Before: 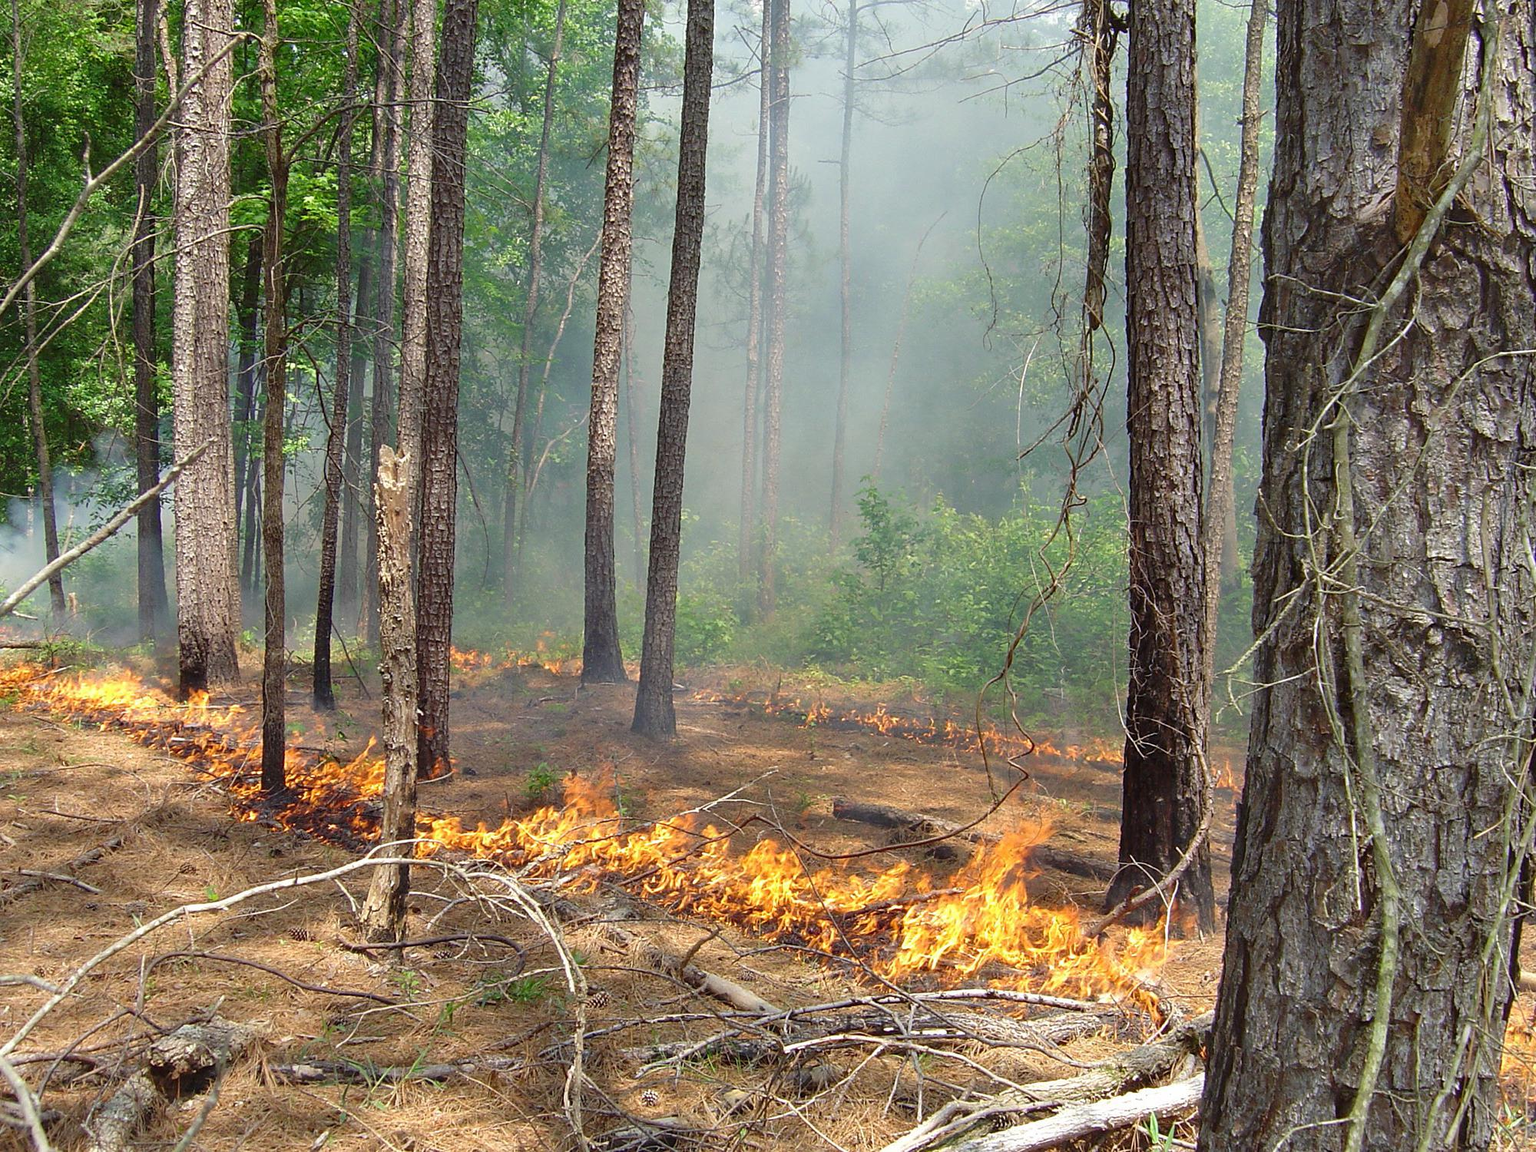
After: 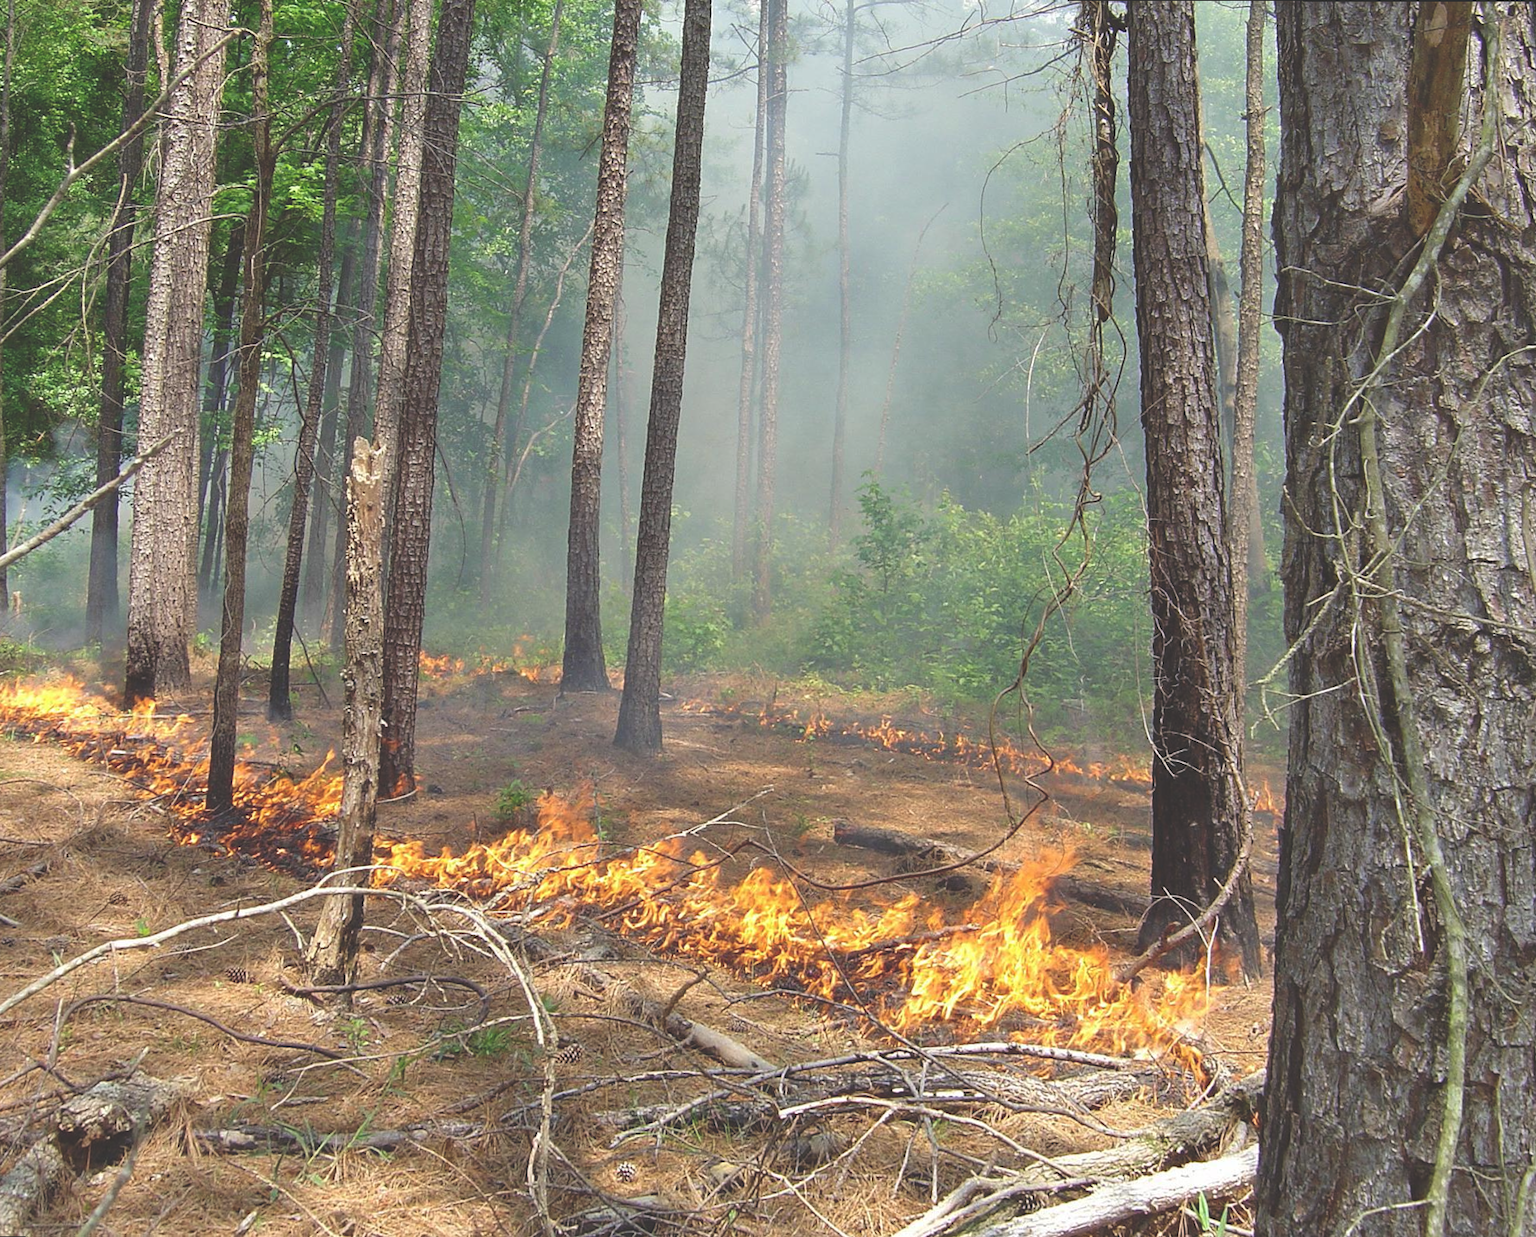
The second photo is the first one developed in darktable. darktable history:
rotate and perspective: rotation 0.215°, lens shift (vertical) -0.139, crop left 0.069, crop right 0.939, crop top 0.002, crop bottom 0.996
exposure: black level correction -0.03, compensate highlight preservation false
